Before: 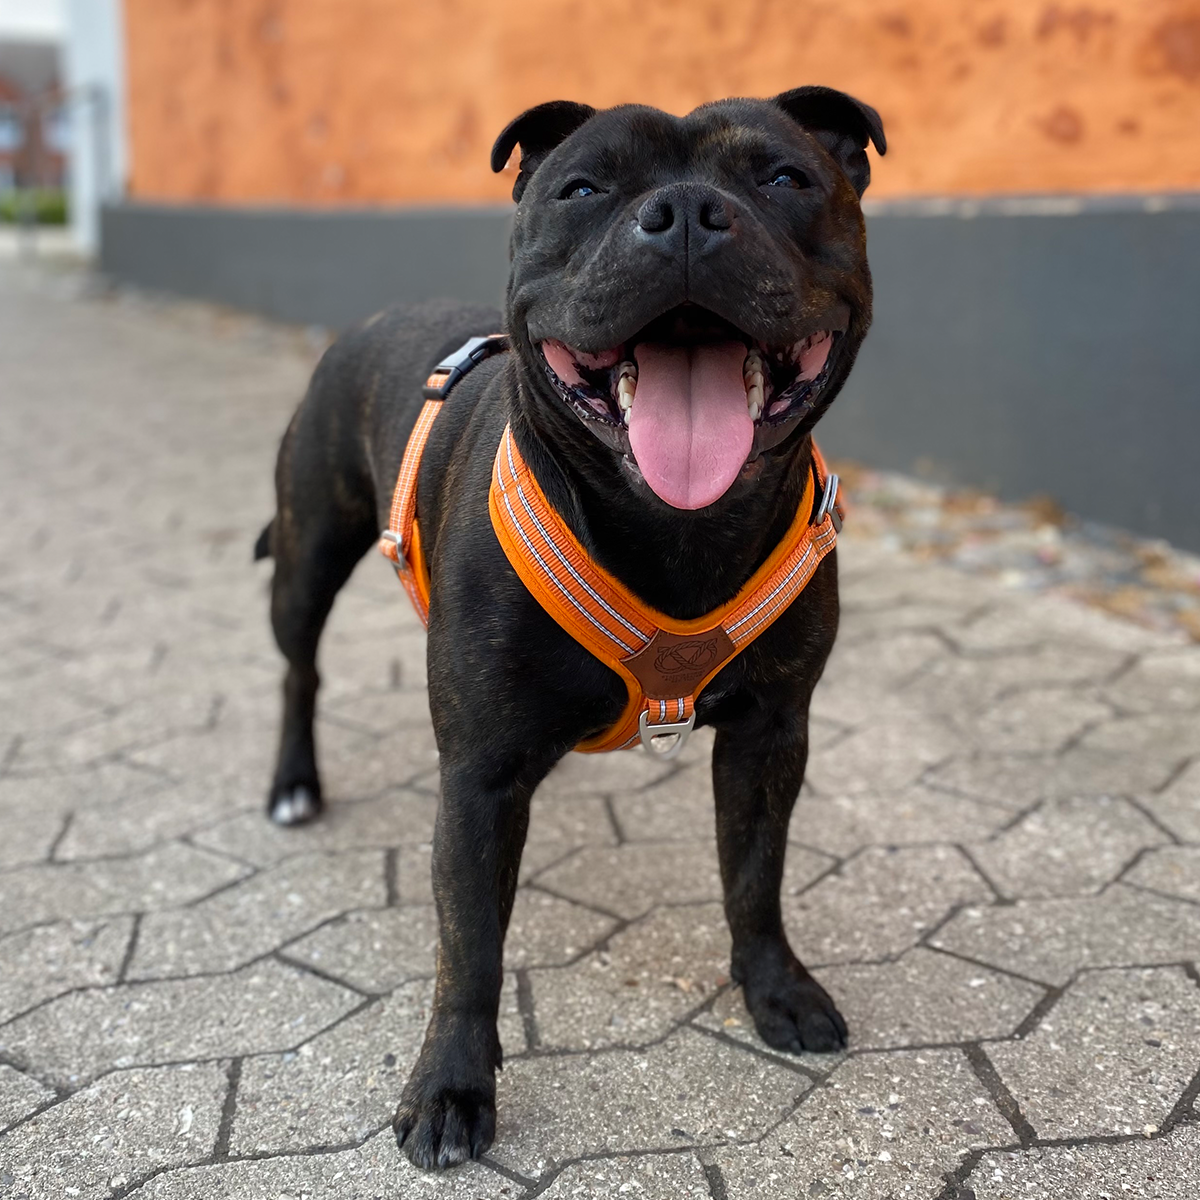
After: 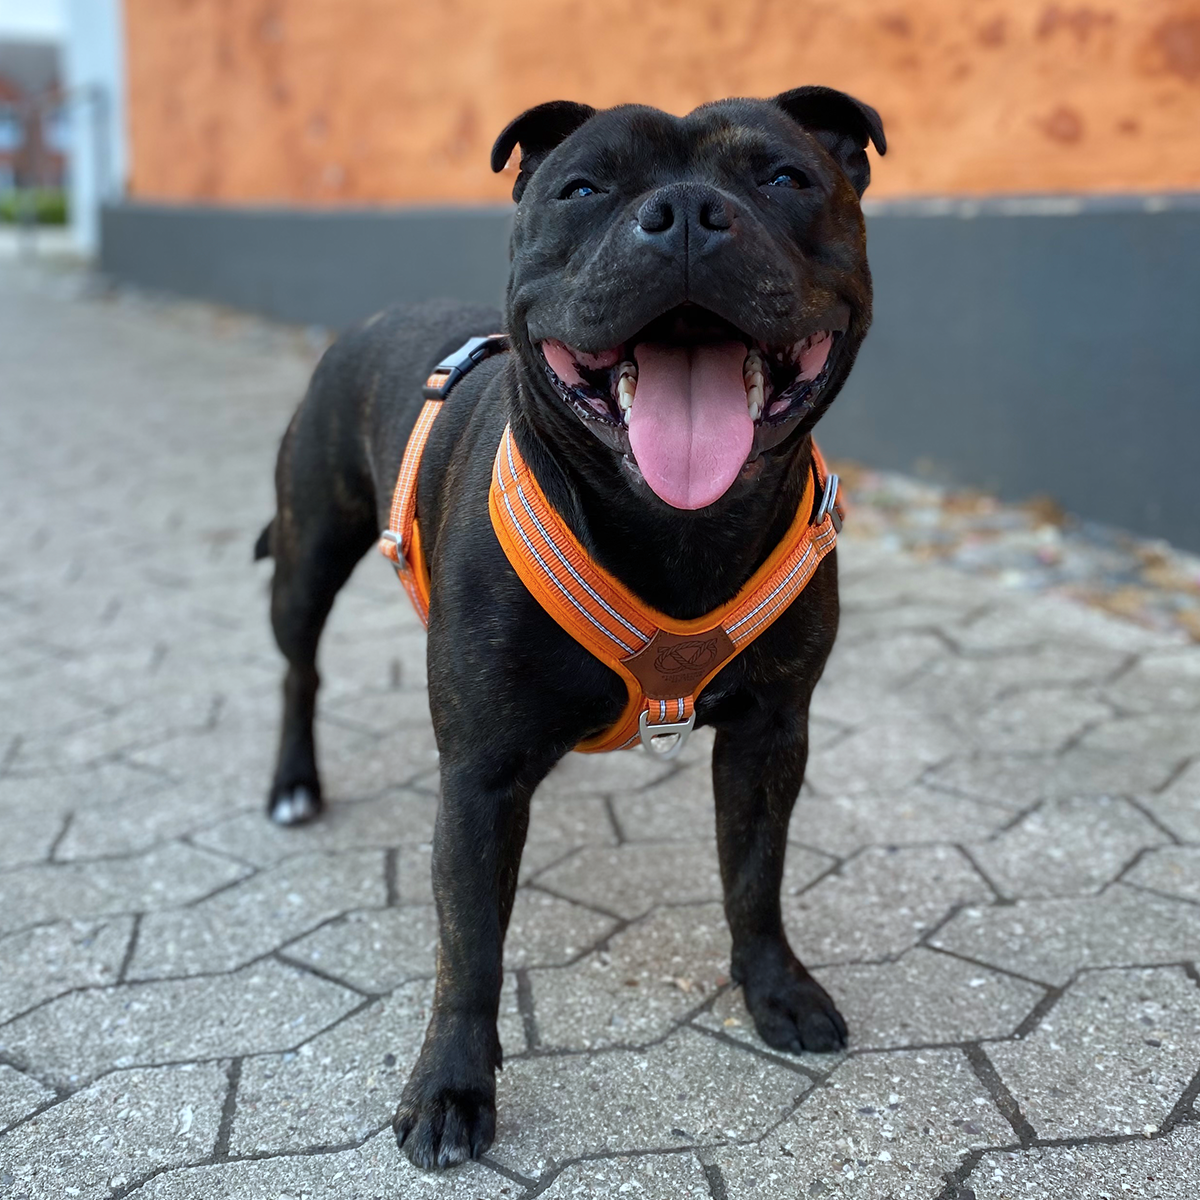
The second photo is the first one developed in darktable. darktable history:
color calibration: output R [1.003, 0.027, -0.041, 0], output G [-0.018, 1.043, -0.038, 0], output B [0.071, -0.086, 1.017, 0], illuminant Planckian (black body), x 0.368, y 0.361, temperature 4277.32 K
